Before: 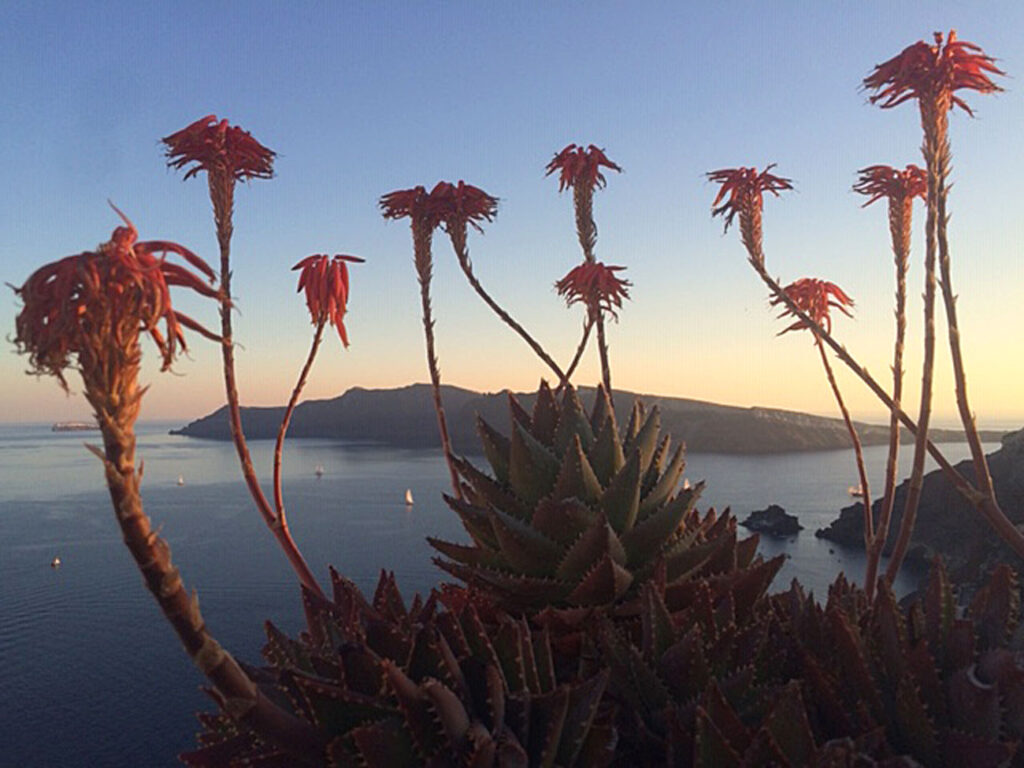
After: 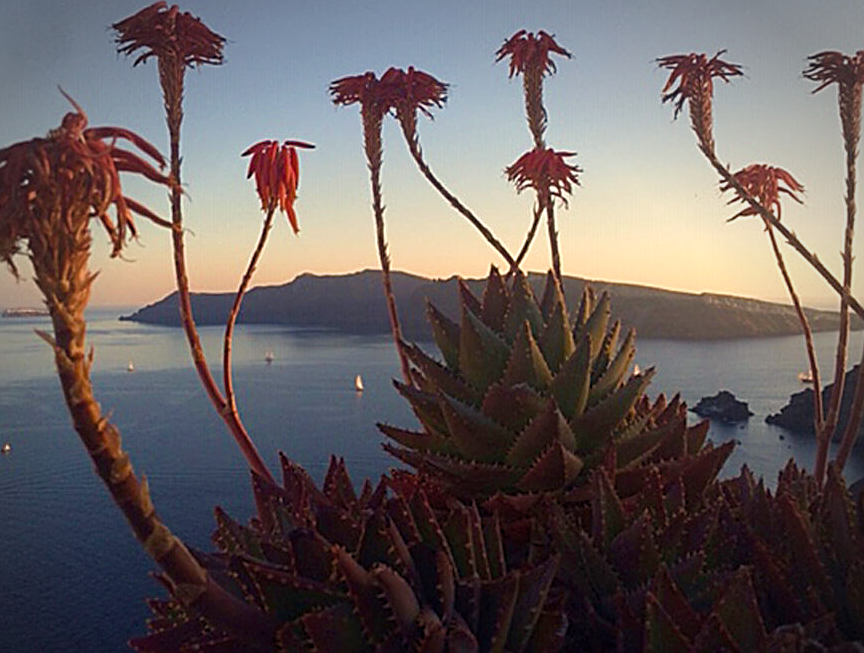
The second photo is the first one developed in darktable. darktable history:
exposure: black level correction 0.001, exposure 0.016 EV, compensate exposure bias true, compensate highlight preservation false
vignetting: center (-0.026, 0.4)
velvia: on, module defaults
sharpen: on, module defaults
crop and rotate: left 4.899%, top 14.921%, right 10.664%
color balance rgb: highlights gain › chroma 3.013%, highlights gain › hue 77.18°, perceptual saturation grading › global saturation 26.284%, perceptual saturation grading › highlights -28.88%, perceptual saturation grading › mid-tones 15.612%, perceptual saturation grading › shadows 33.282%
color correction: highlights b* 0.029, saturation 0.829
